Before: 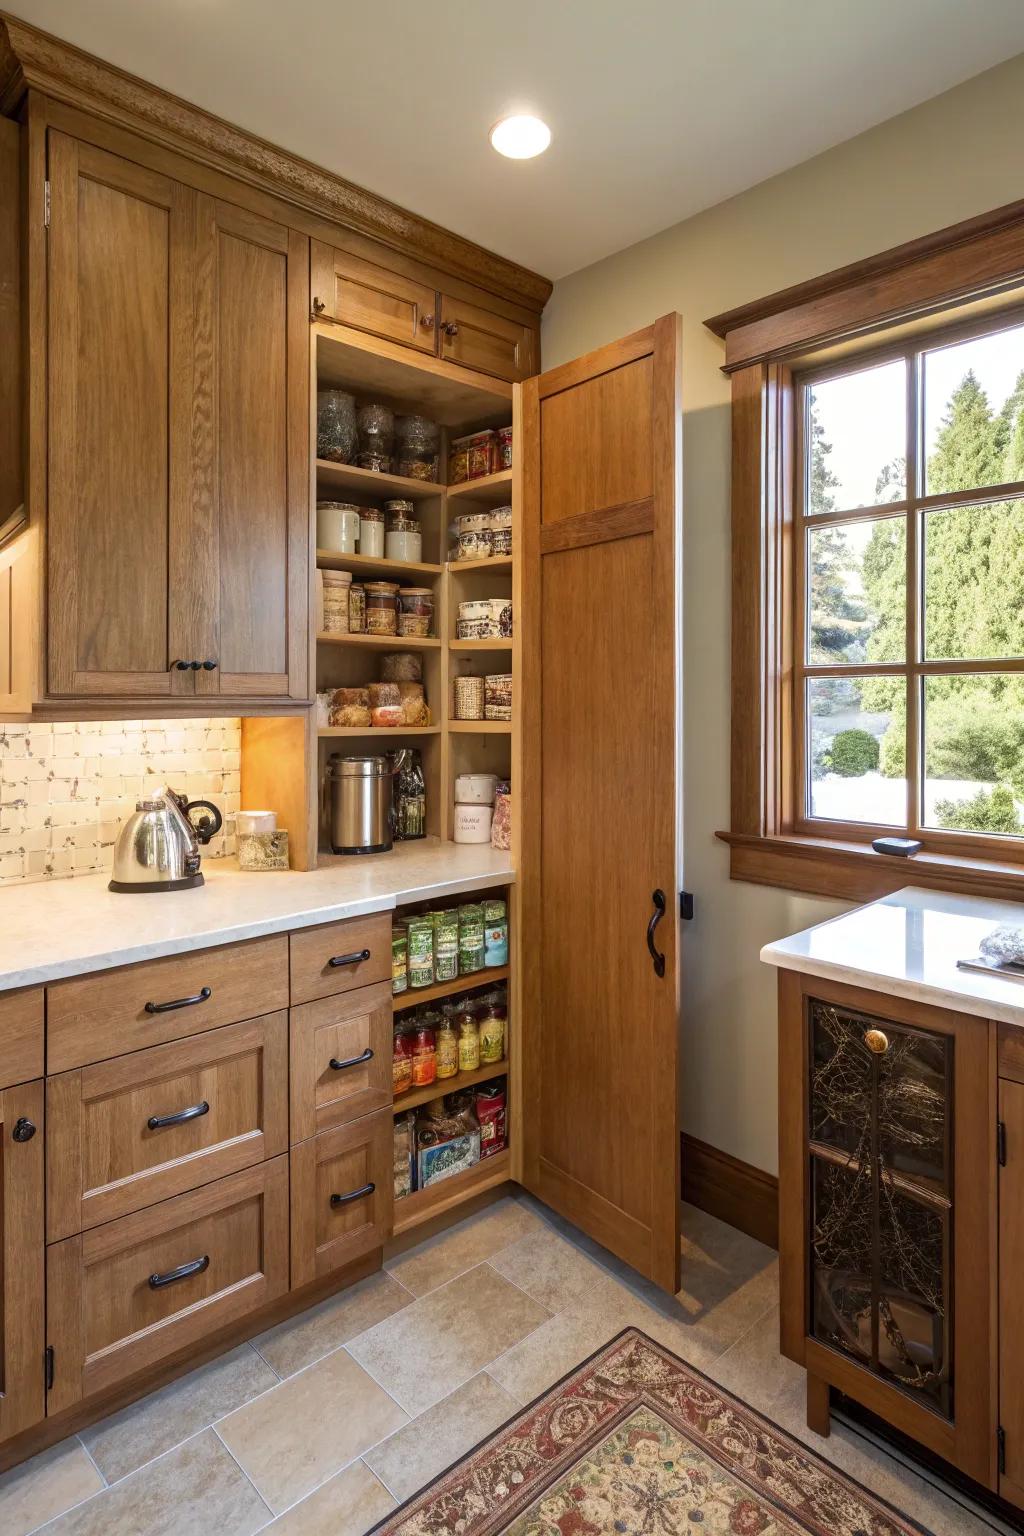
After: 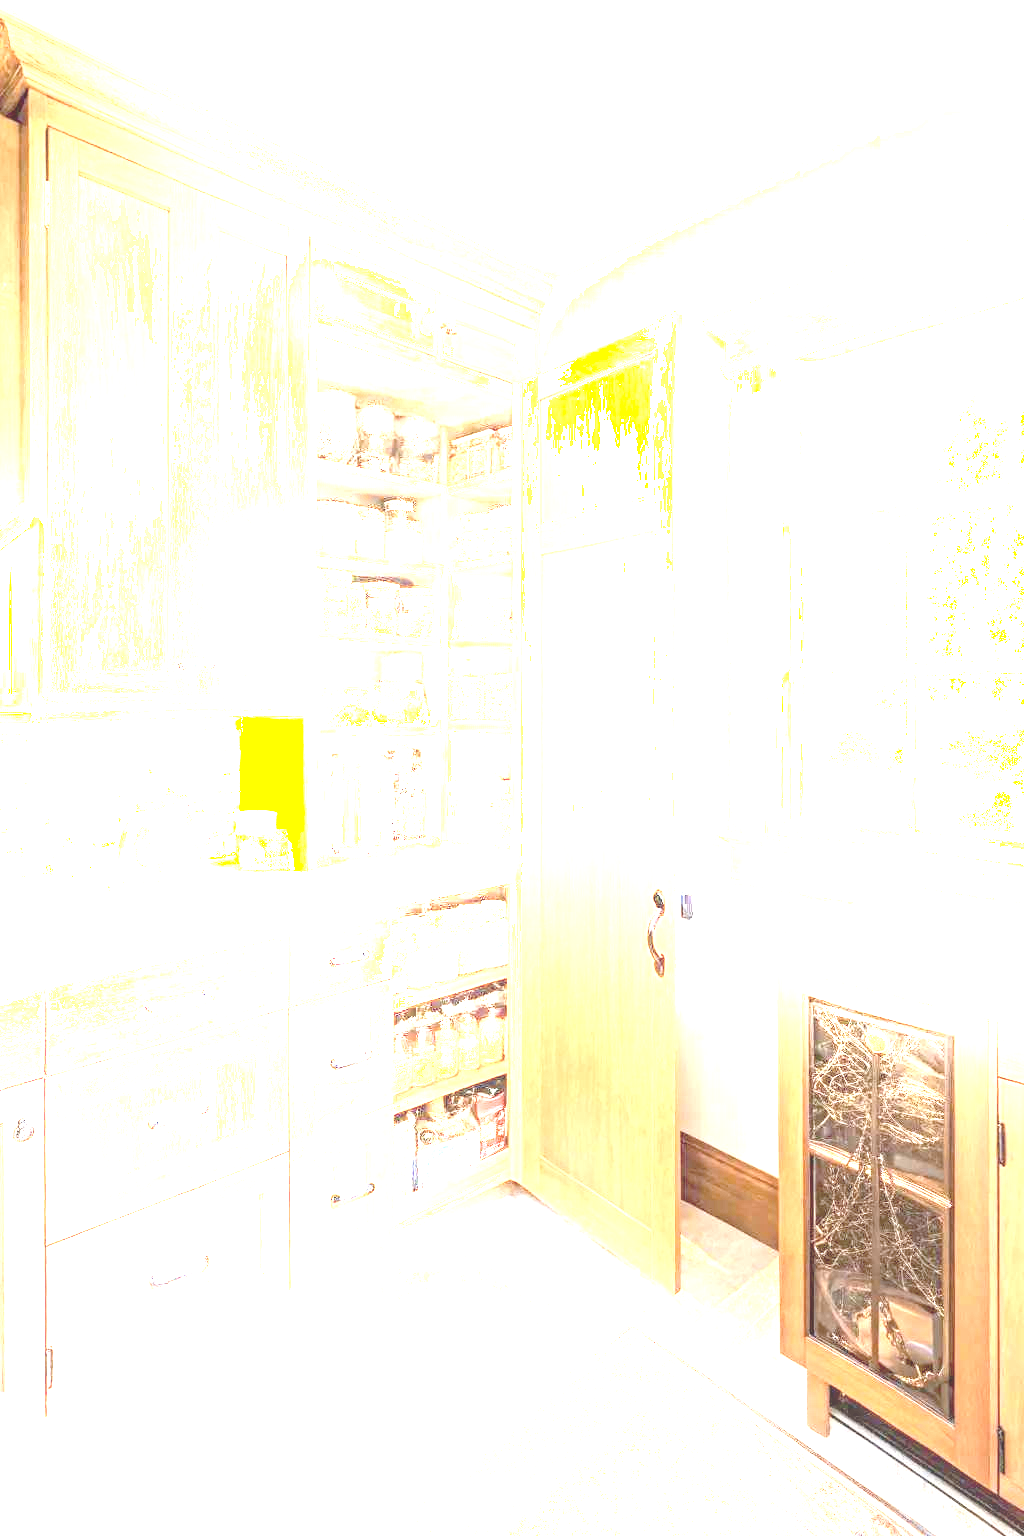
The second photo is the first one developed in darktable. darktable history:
local contrast: on, module defaults
exposure: black level correction 0.001, exposure 2.537 EV, compensate highlight preservation false
shadows and highlights: shadows -41.32, highlights 63.42, soften with gaussian
